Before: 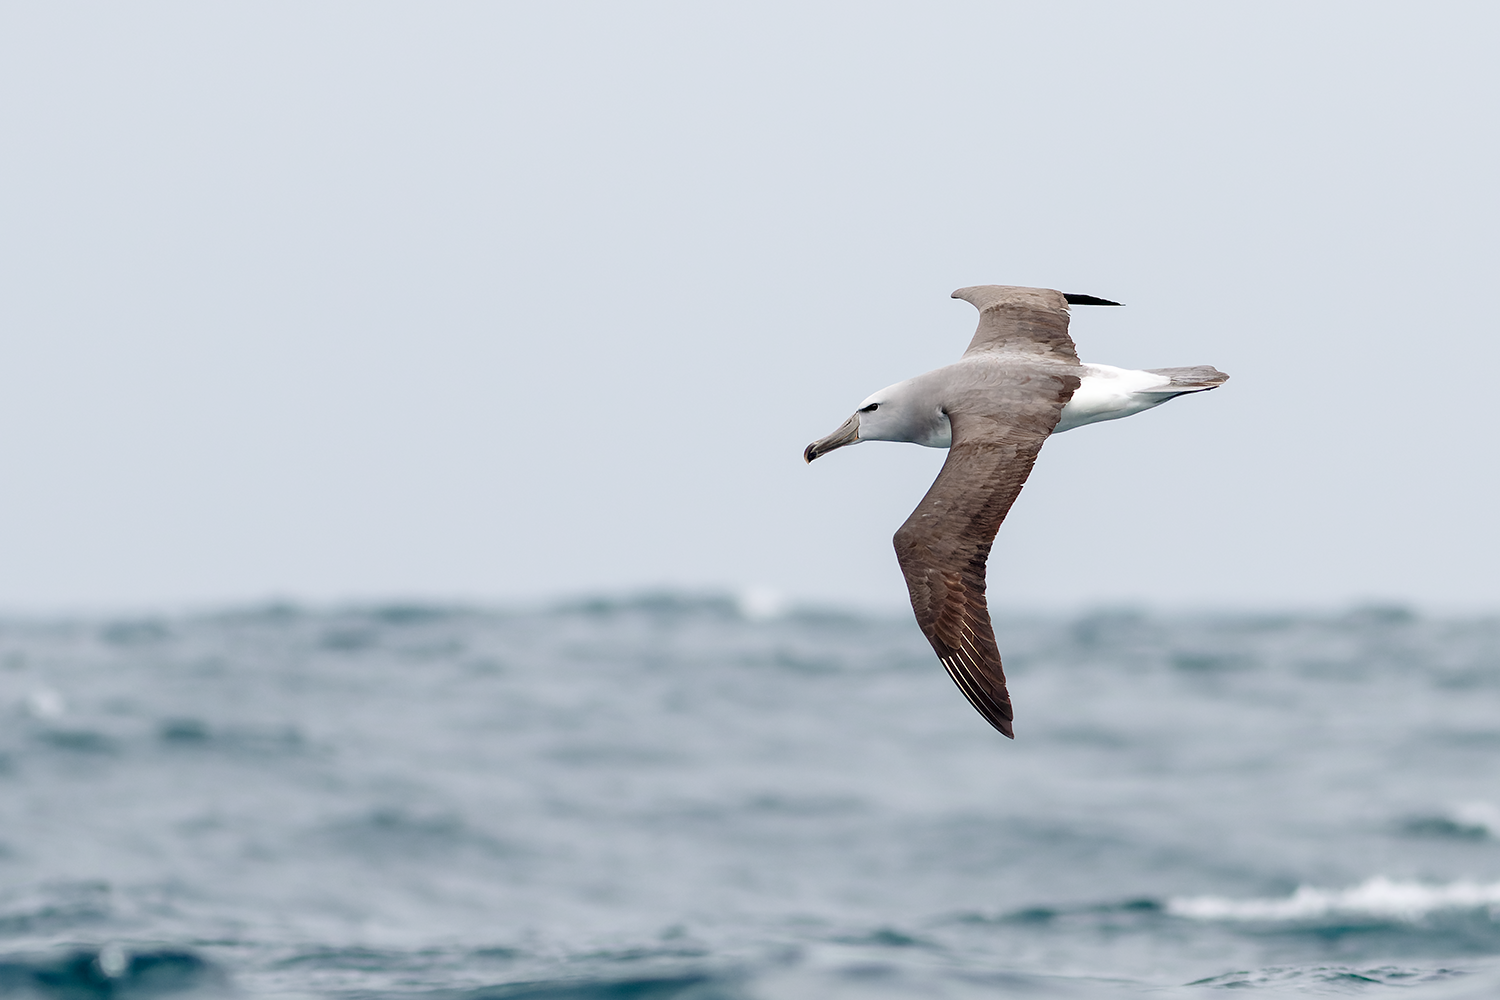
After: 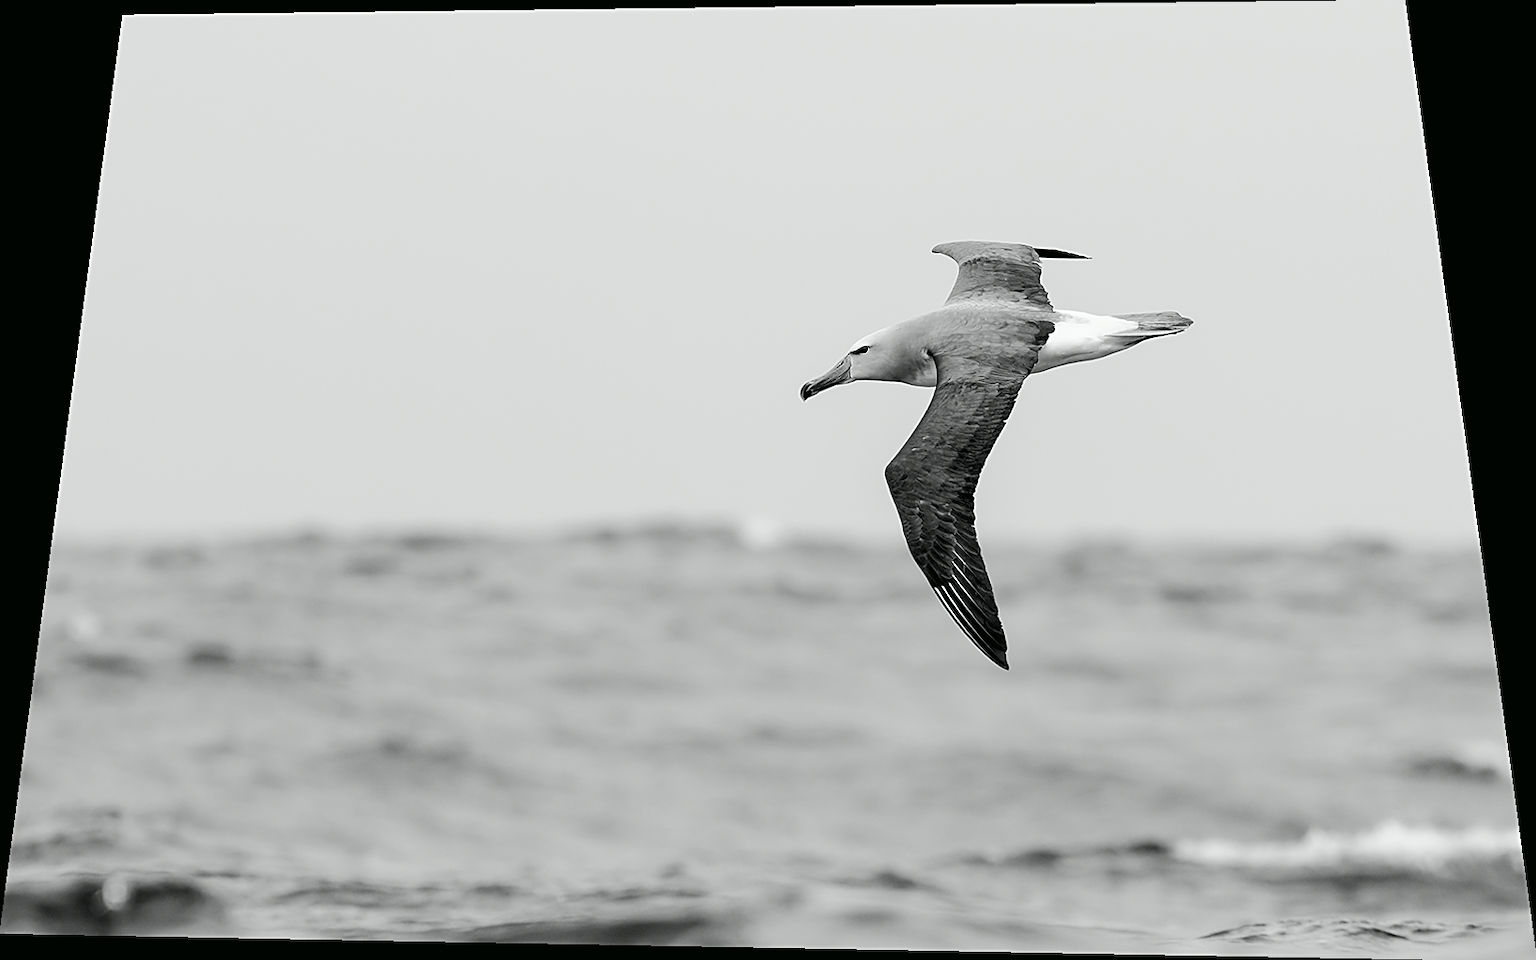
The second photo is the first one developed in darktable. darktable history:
exposure: black level correction 0.009, exposure 0.014 EV, compensate highlight preservation false
haze removal: strength 0.1, compatibility mode true, adaptive false
tone curve: curves: ch0 [(0, 0.01) (0.037, 0.032) (0.131, 0.108) (0.275, 0.256) (0.483, 0.512) (0.61, 0.665) (0.696, 0.742) (0.792, 0.819) (0.911, 0.925) (0.997, 0.995)]; ch1 [(0, 0) (0.308, 0.29) (0.425, 0.411) (0.492, 0.488) (0.507, 0.503) (0.53, 0.532) (0.573, 0.586) (0.683, 0.702) (0.746, 0.77) (1, 1)]; ch2 [(0, 0) (0.246, 0.233) (0.36, 0.352) (0.415, 0.415) (0.485, 0.487) (0.502, 0.504) (0.525, 0.518) (0.539, 0.539) (0.587, 0.594) (0.636, 0.652) (0.711, 0.729) (0.845, 0.855) (0.998, 0.977)], color space Lab, independent channels, preserve colors none
color calibration: output gray [0.22, 0.42, 0.37, 0], gray › normalize channels true, illuminant same as pipeline (D50), adaptation XYZ, x 0.346, y 0.359, gamut compression 0
rotate and perspective: rotation 0.128°, lens shift (vertical) -0.181, lens shift (horizontal) -0.044, shear 0.001, automatic cropping off
sharpen: on, module defaults
